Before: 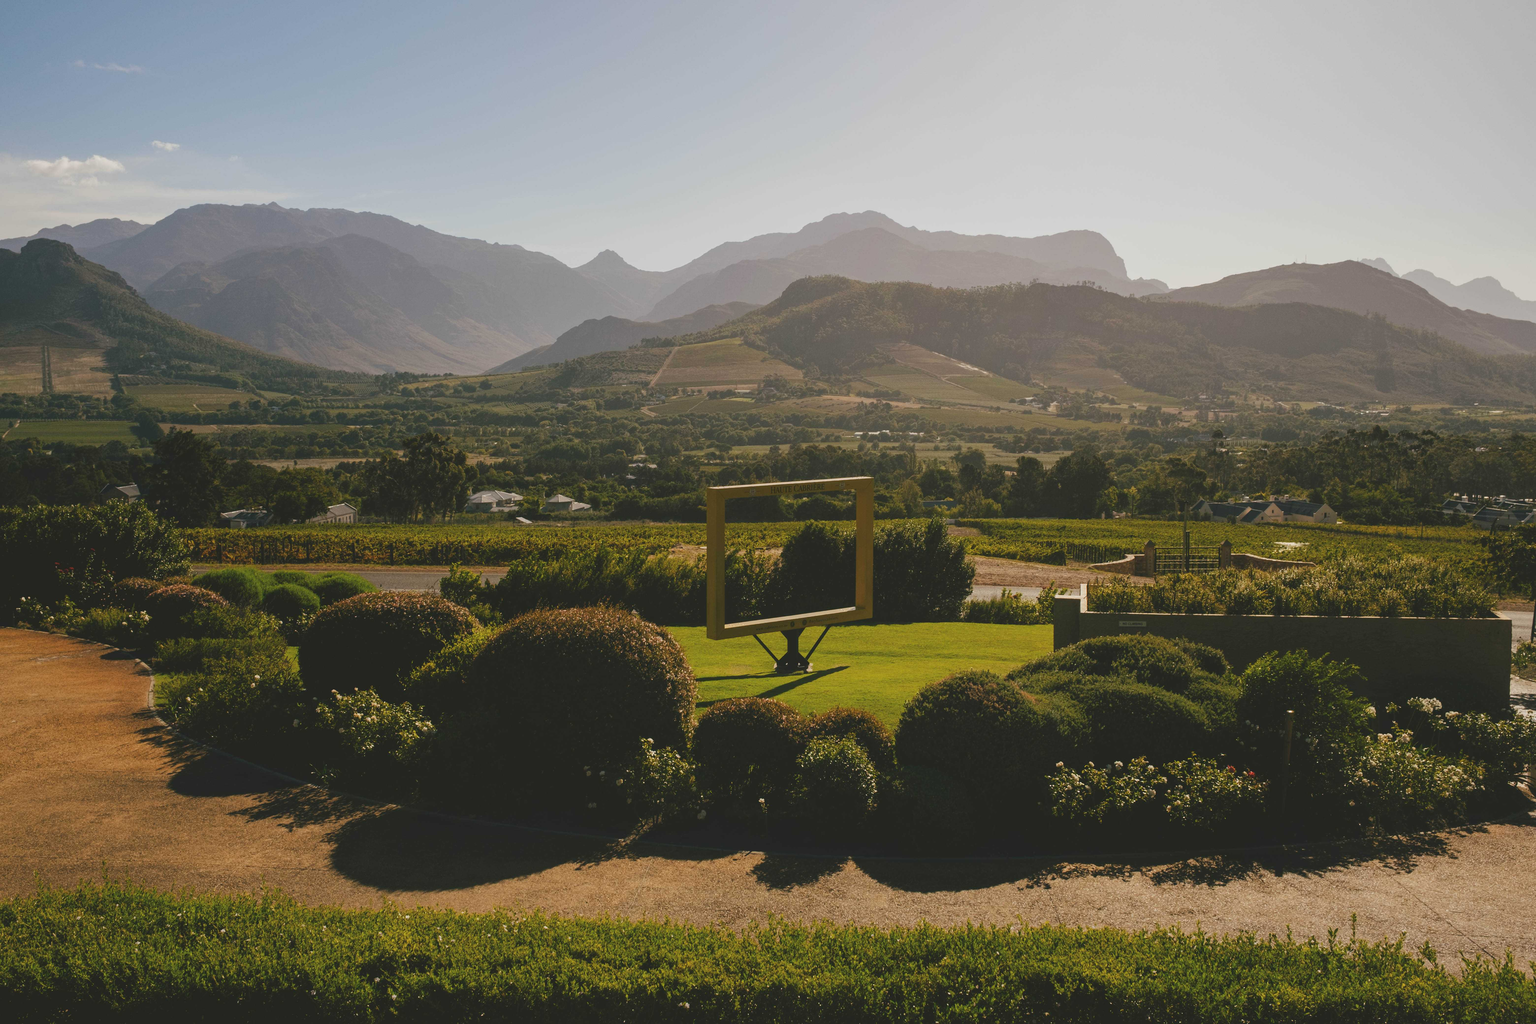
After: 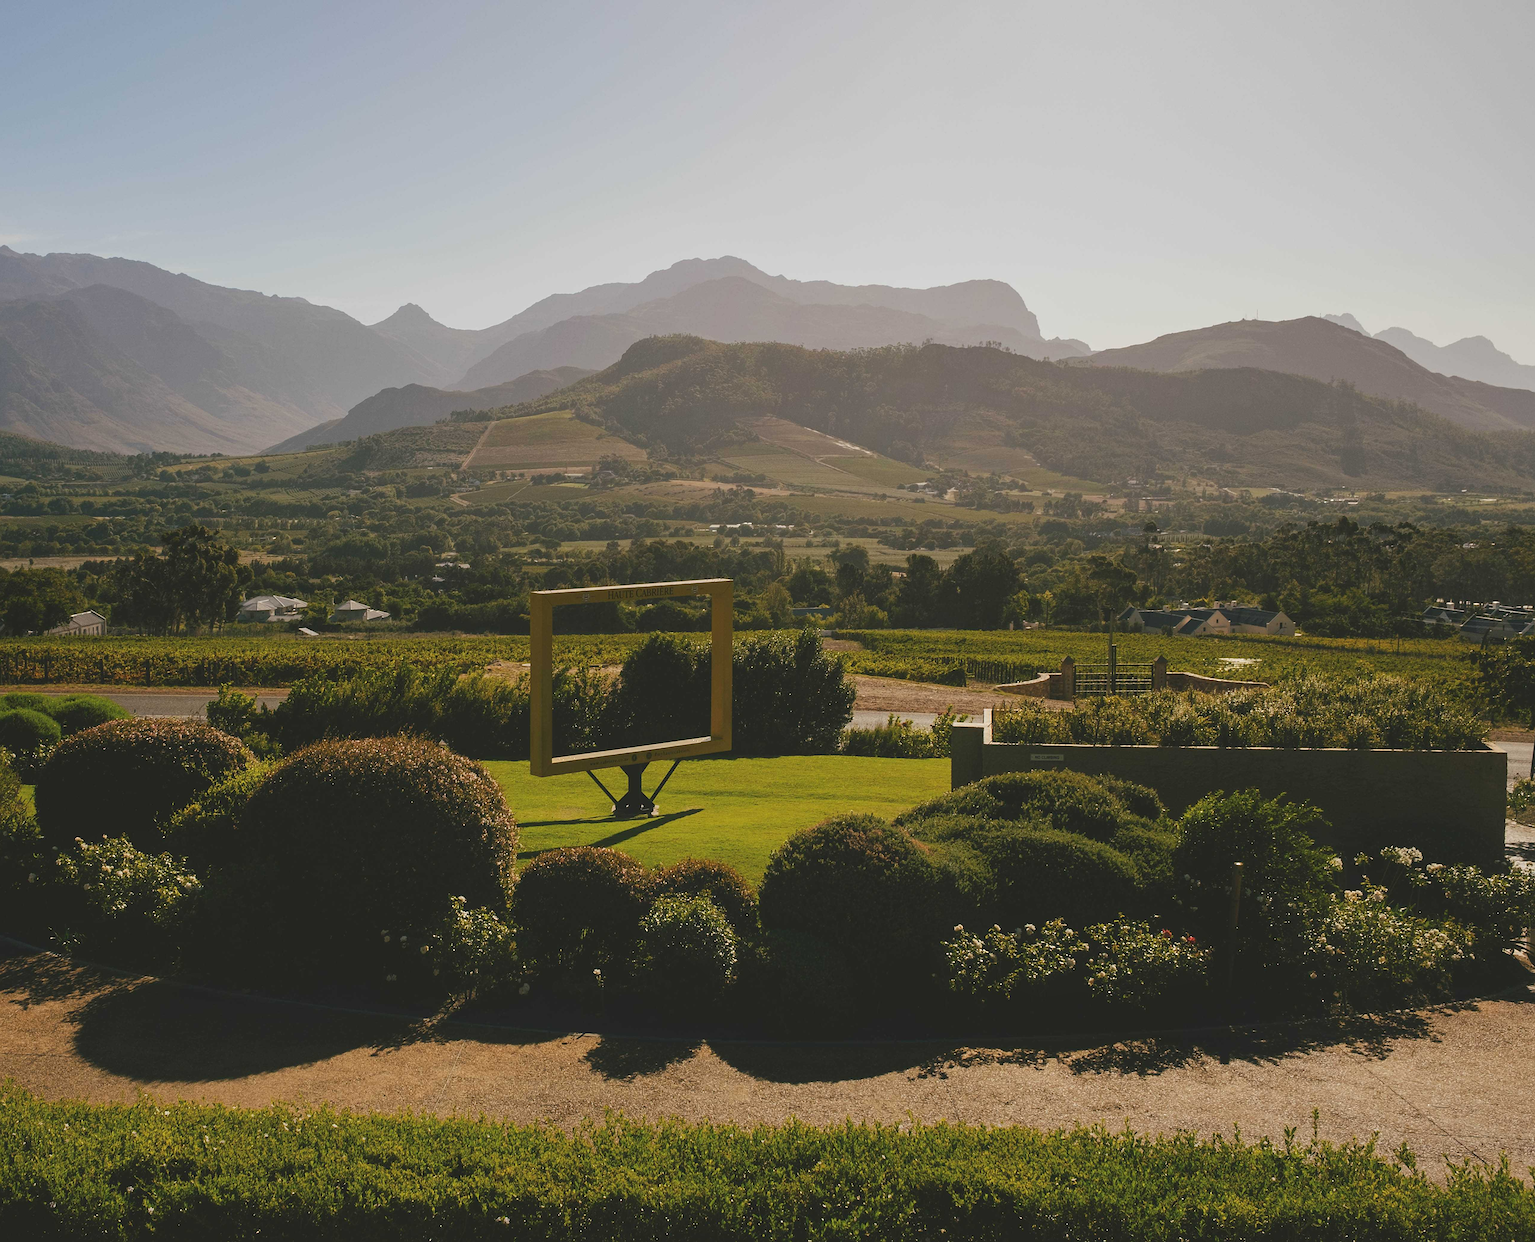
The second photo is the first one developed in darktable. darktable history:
sharpen: on, module defaults
bloom: size 15%, threshold 97%, strength 7%
crop: left 17.582%, bottom 0.031%
